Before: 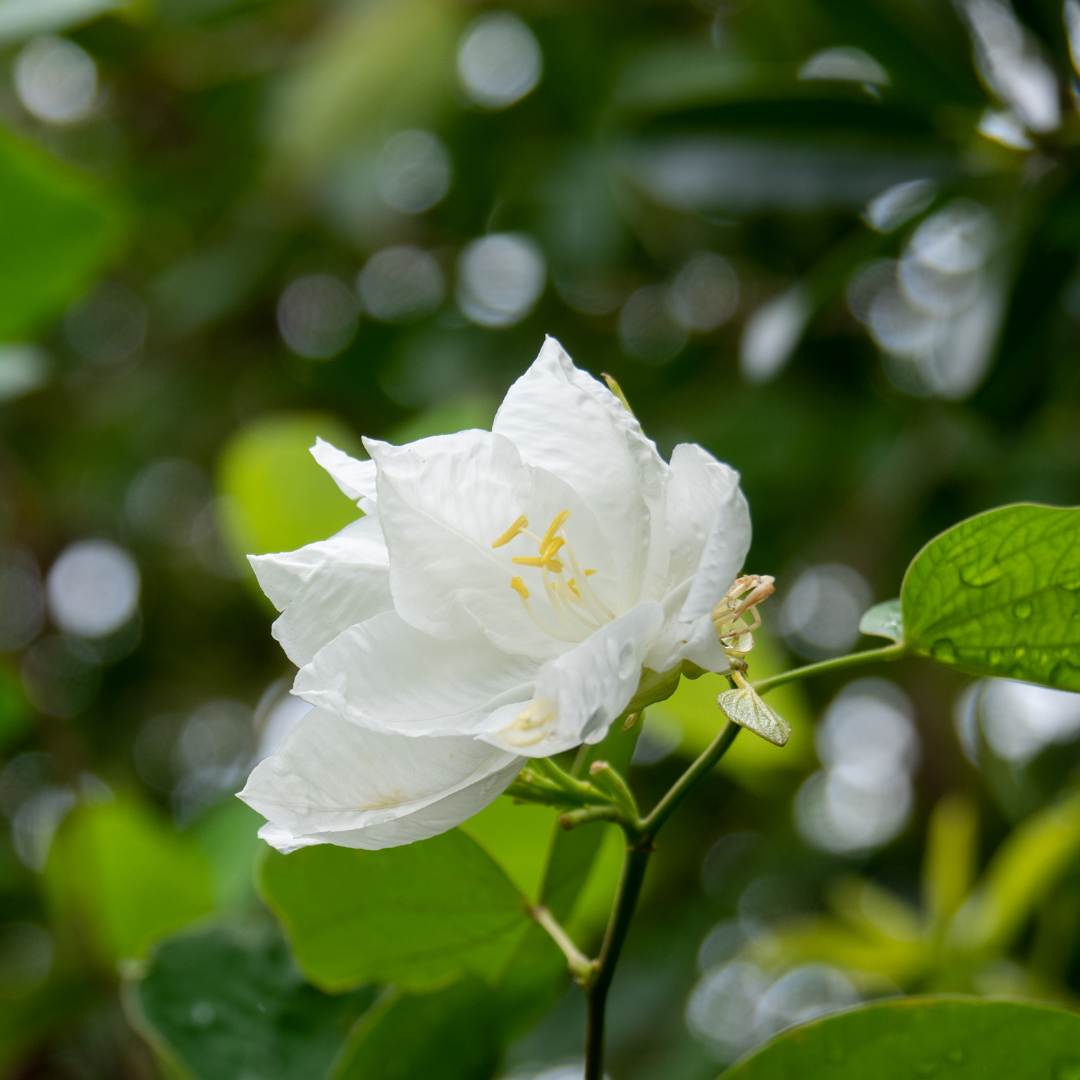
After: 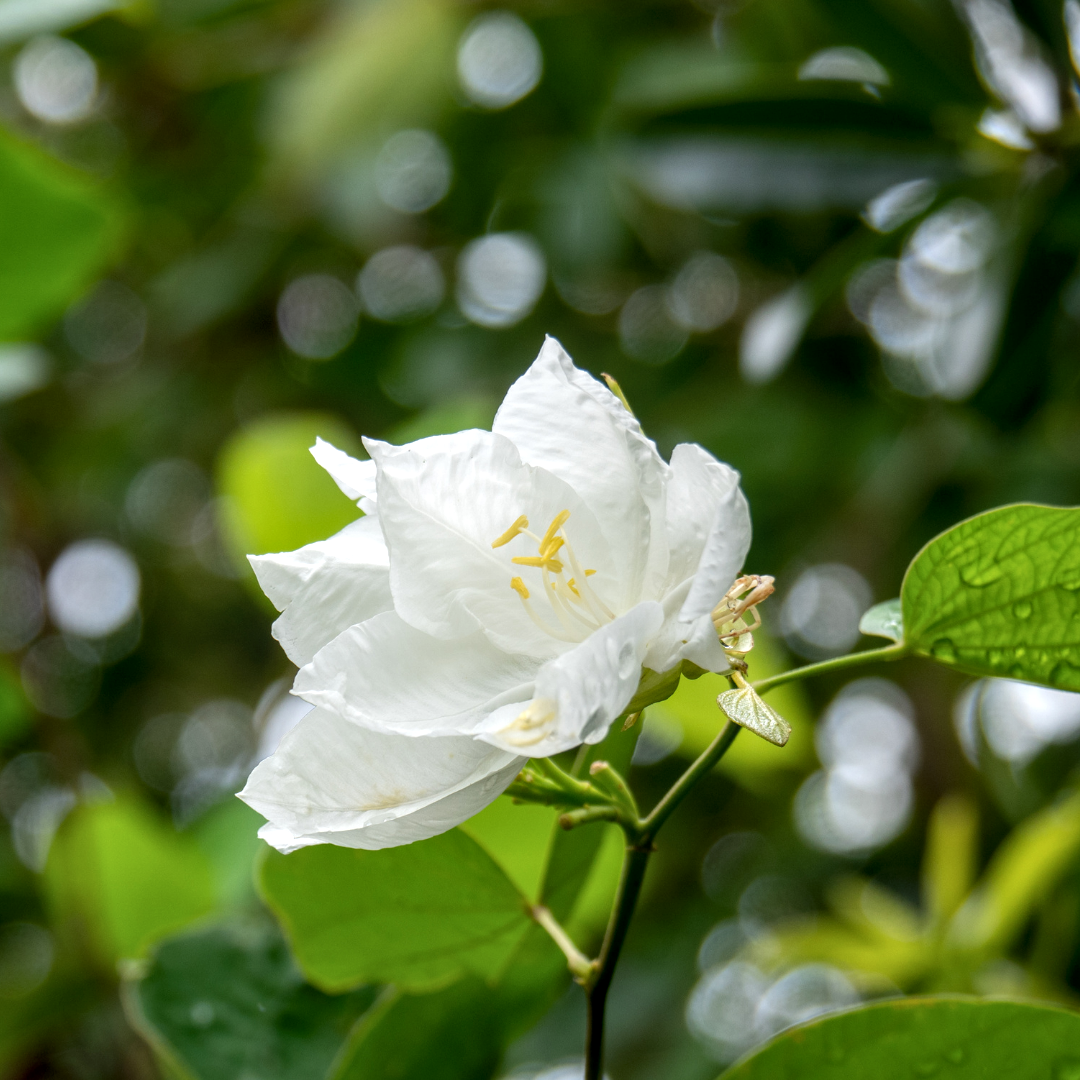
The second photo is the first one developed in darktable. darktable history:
local contrast: detail 130%
exposure: exposure 0.2 EV, compensate highlight preservation false
